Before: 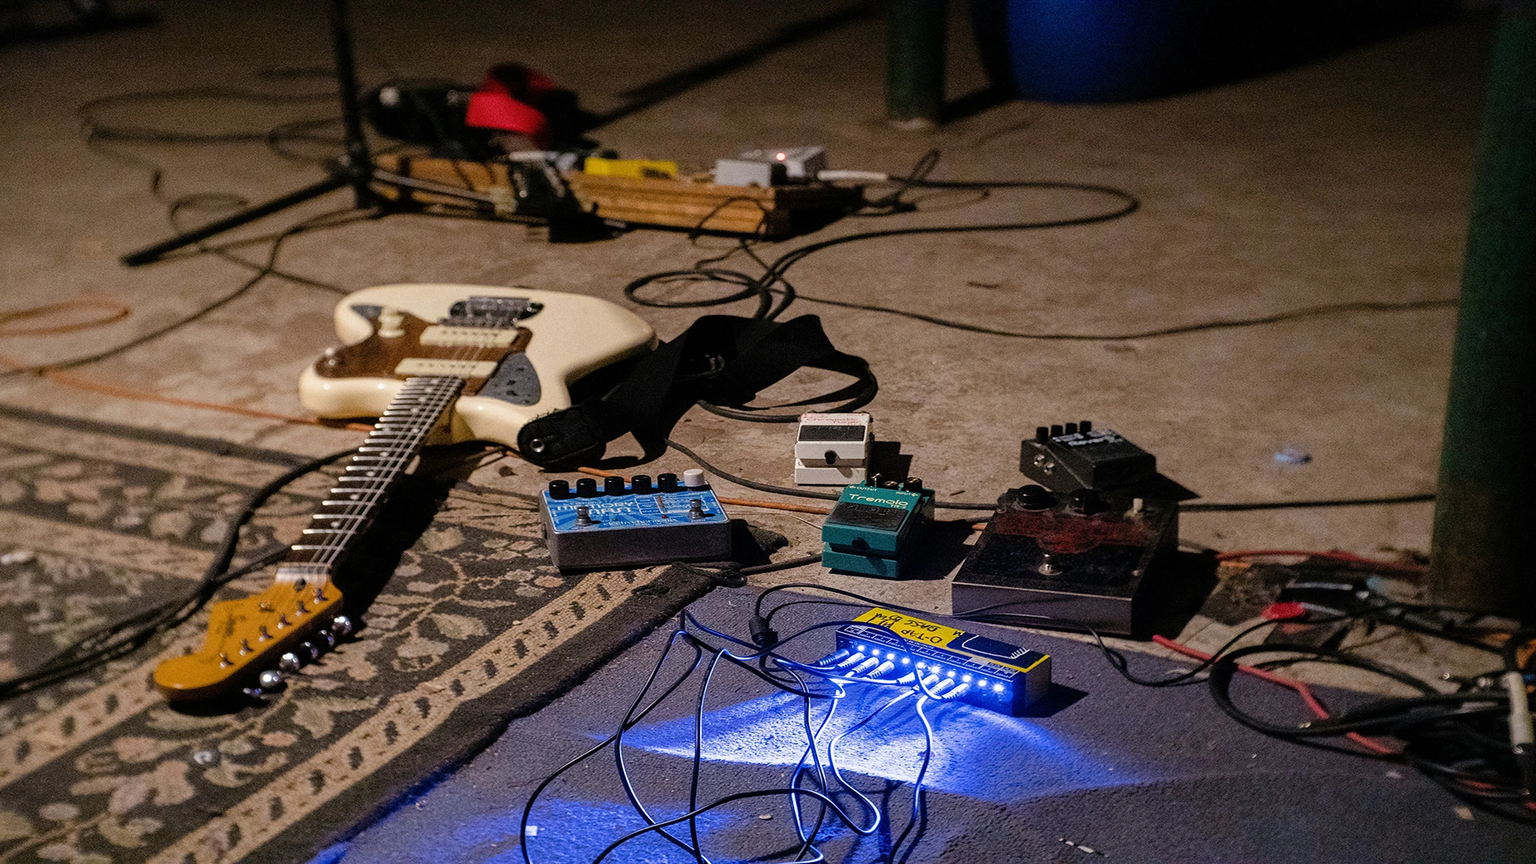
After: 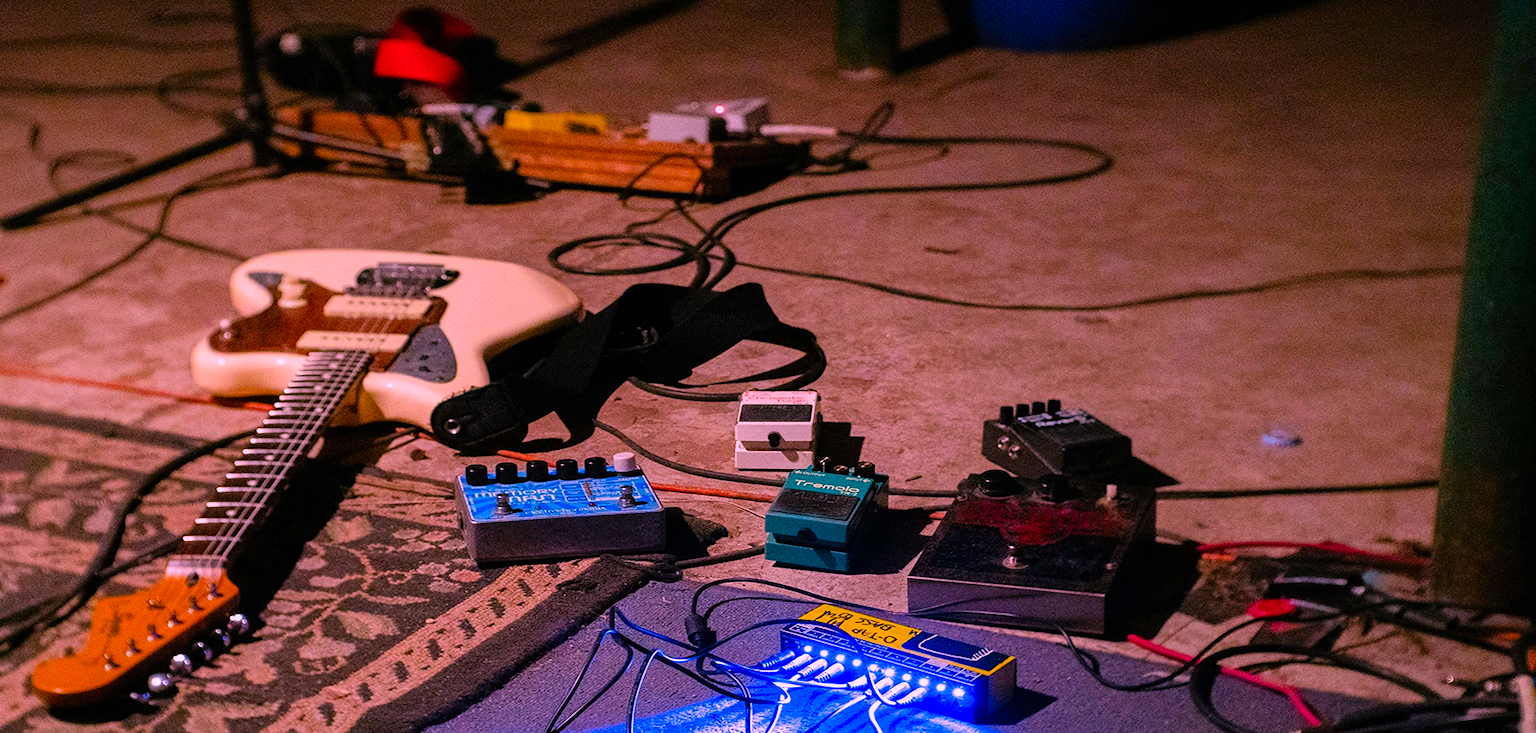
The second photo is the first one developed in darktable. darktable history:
crop: left 8.155%, top 6.611%, bottom 15.385%
color correction: highlights a* 19.5, highlights b* -11.53, saturation 1.69
